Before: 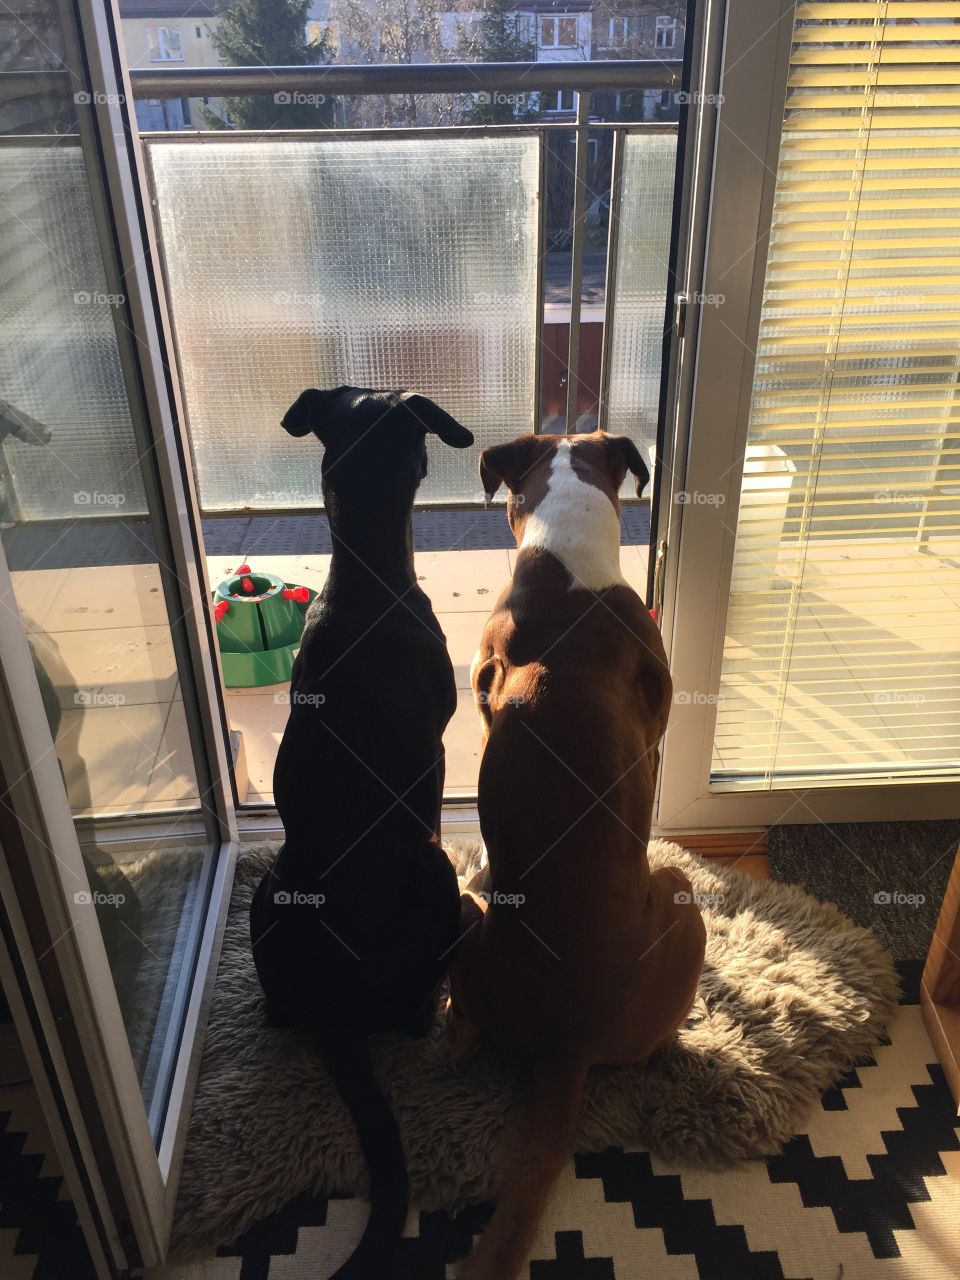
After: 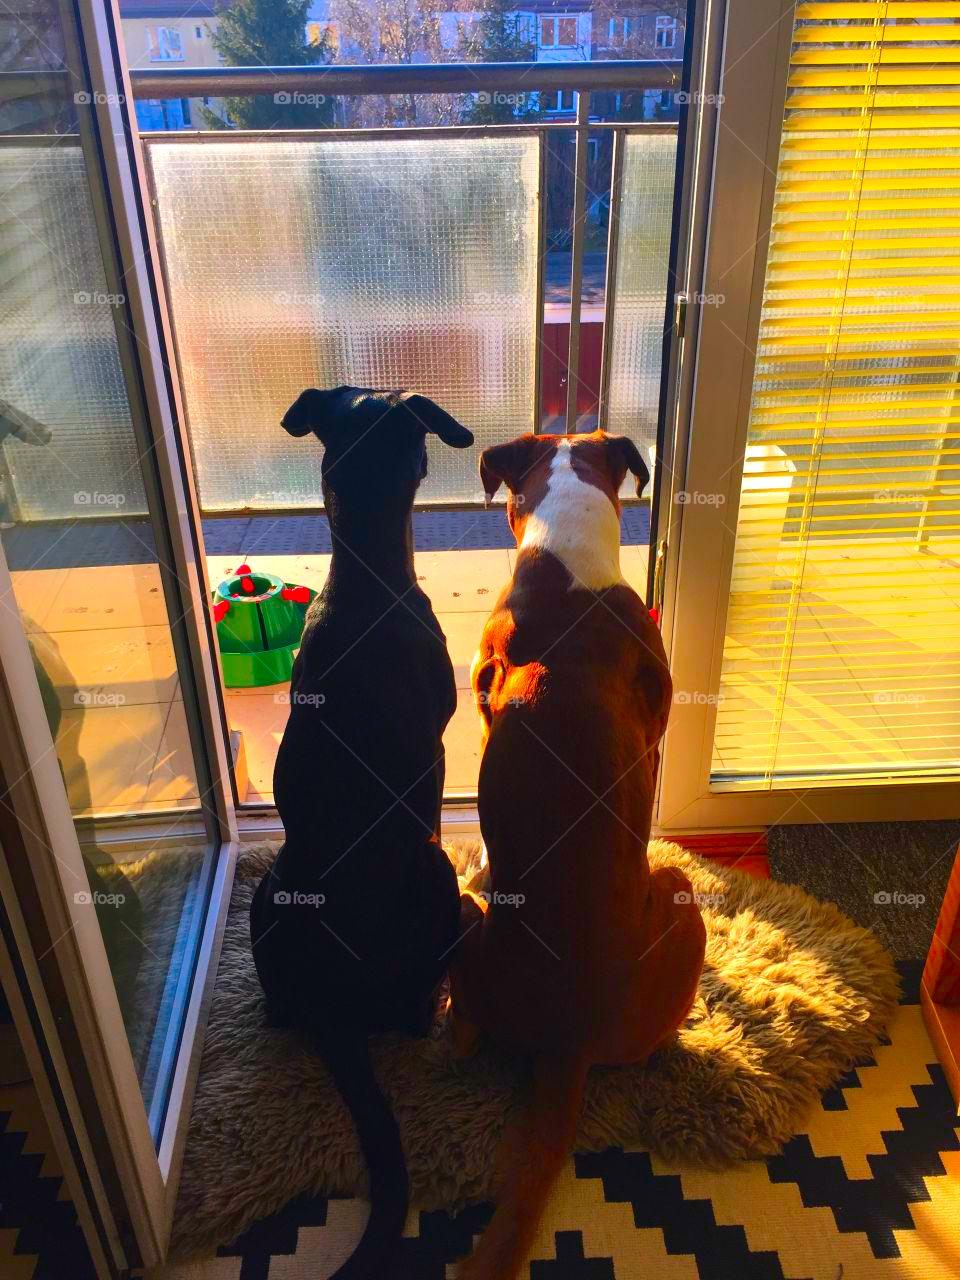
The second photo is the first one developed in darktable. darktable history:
exposure: exposure 0.076 EV, compensate exposure bias true, compensate highlight preservation false
color correction: highlights a* 1.68, highlights b* -1.68, saturation 2.52
